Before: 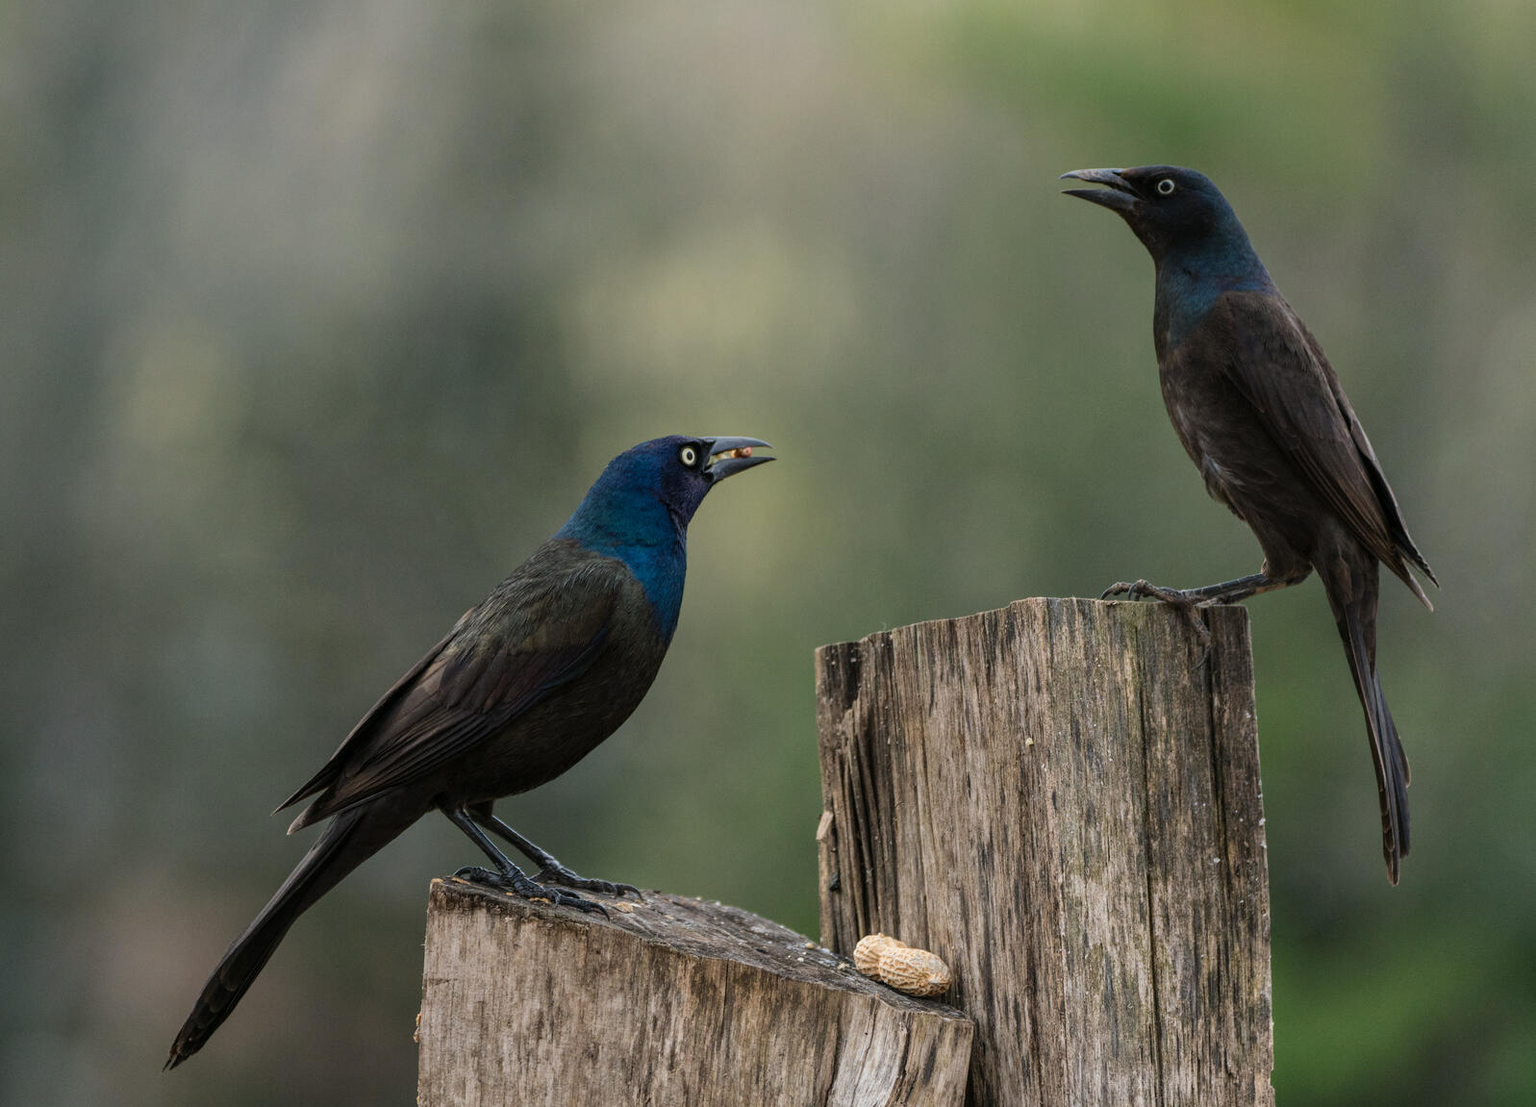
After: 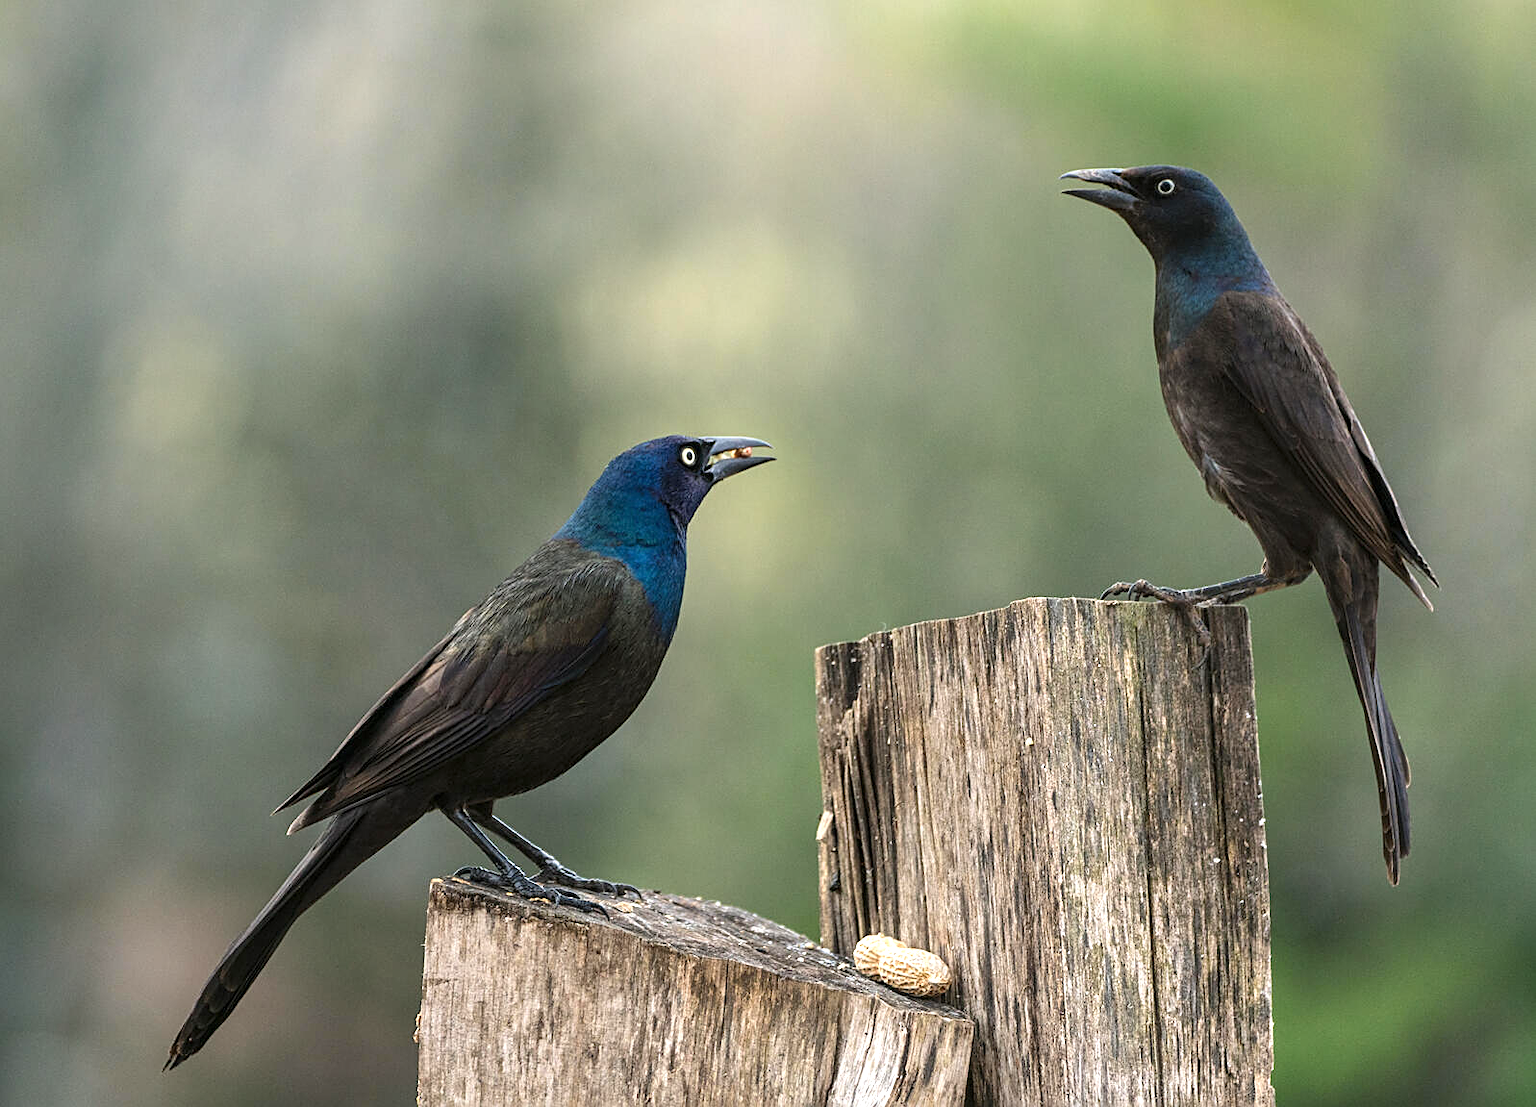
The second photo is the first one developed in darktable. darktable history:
exposure: black level correction 0, exposure 1 EV, compensate highlight preservation false
sharpen: on, module defaults
